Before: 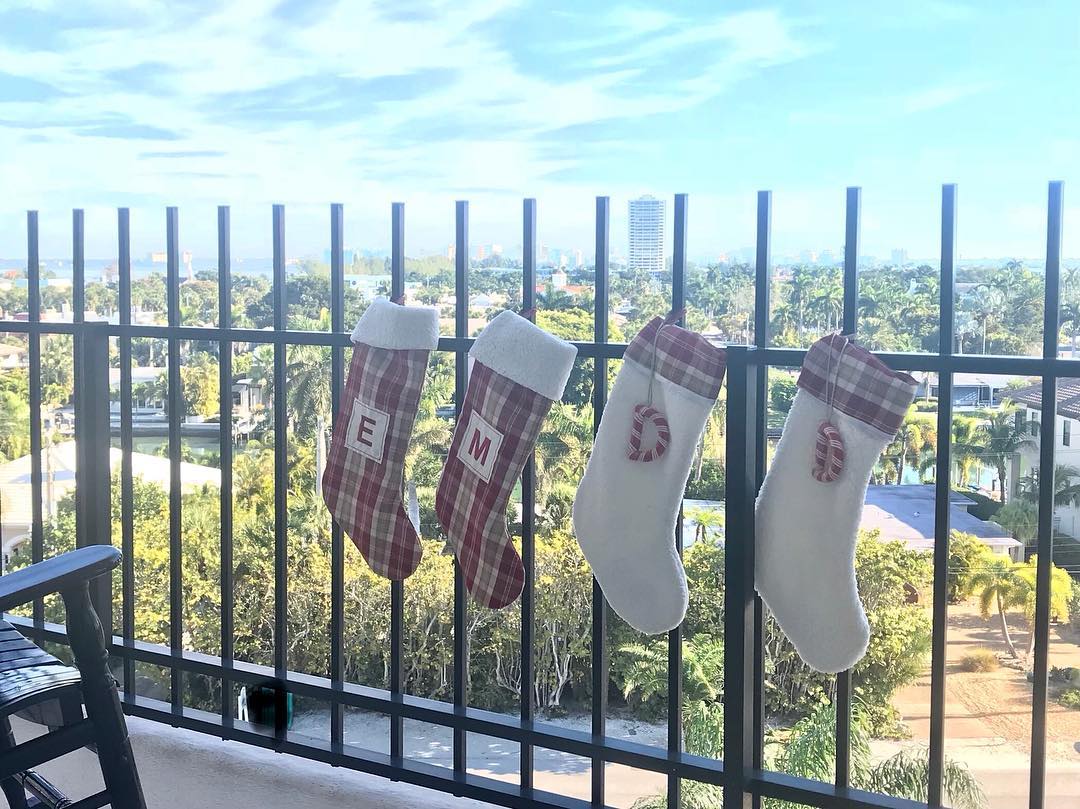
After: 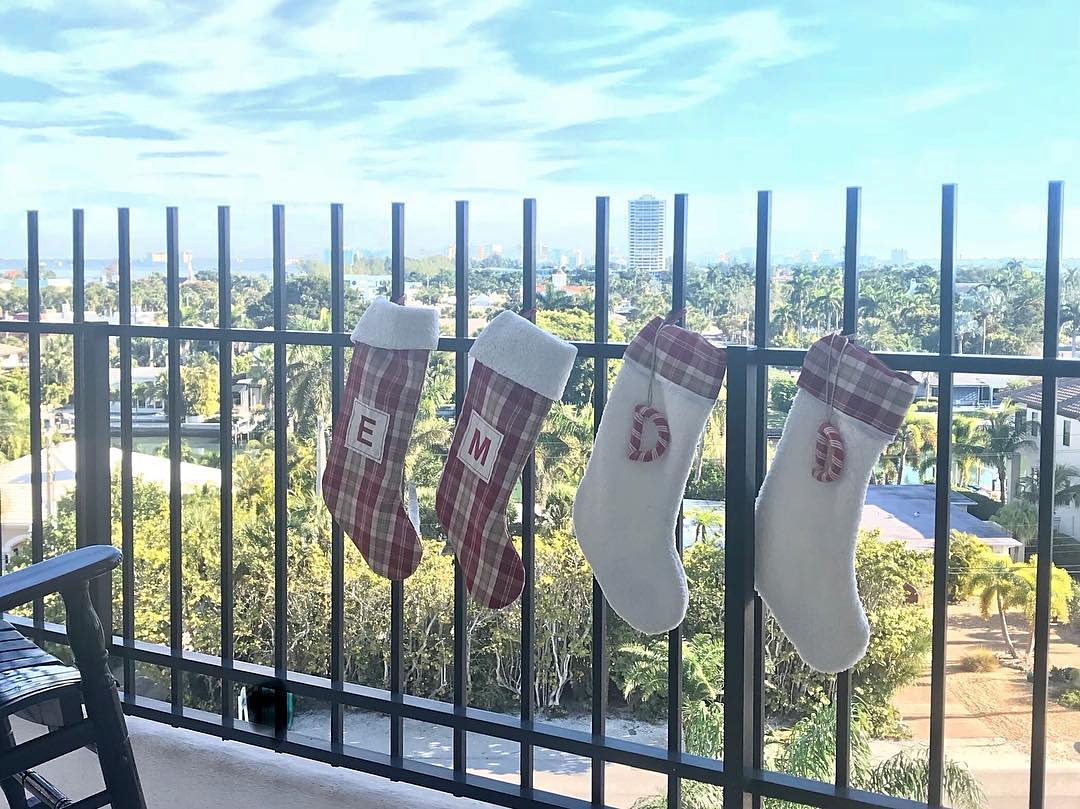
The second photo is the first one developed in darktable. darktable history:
sharpen: amount 0.2
shadows and highlights: shadows 37.27, highlights -28.18, soften with gaussian
